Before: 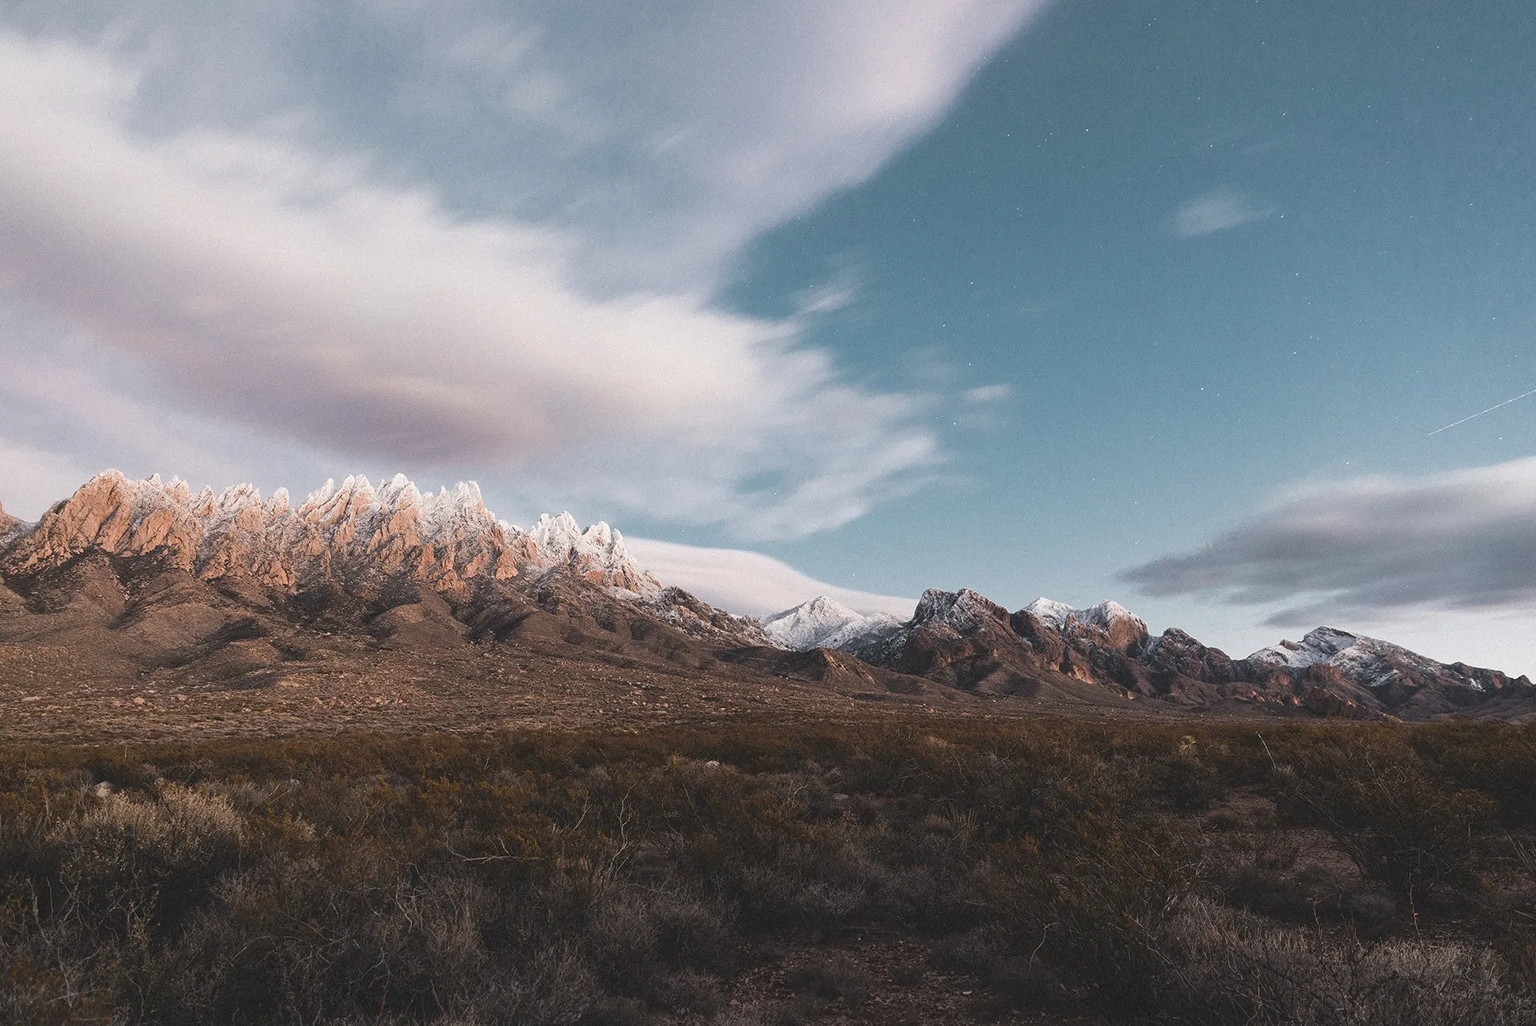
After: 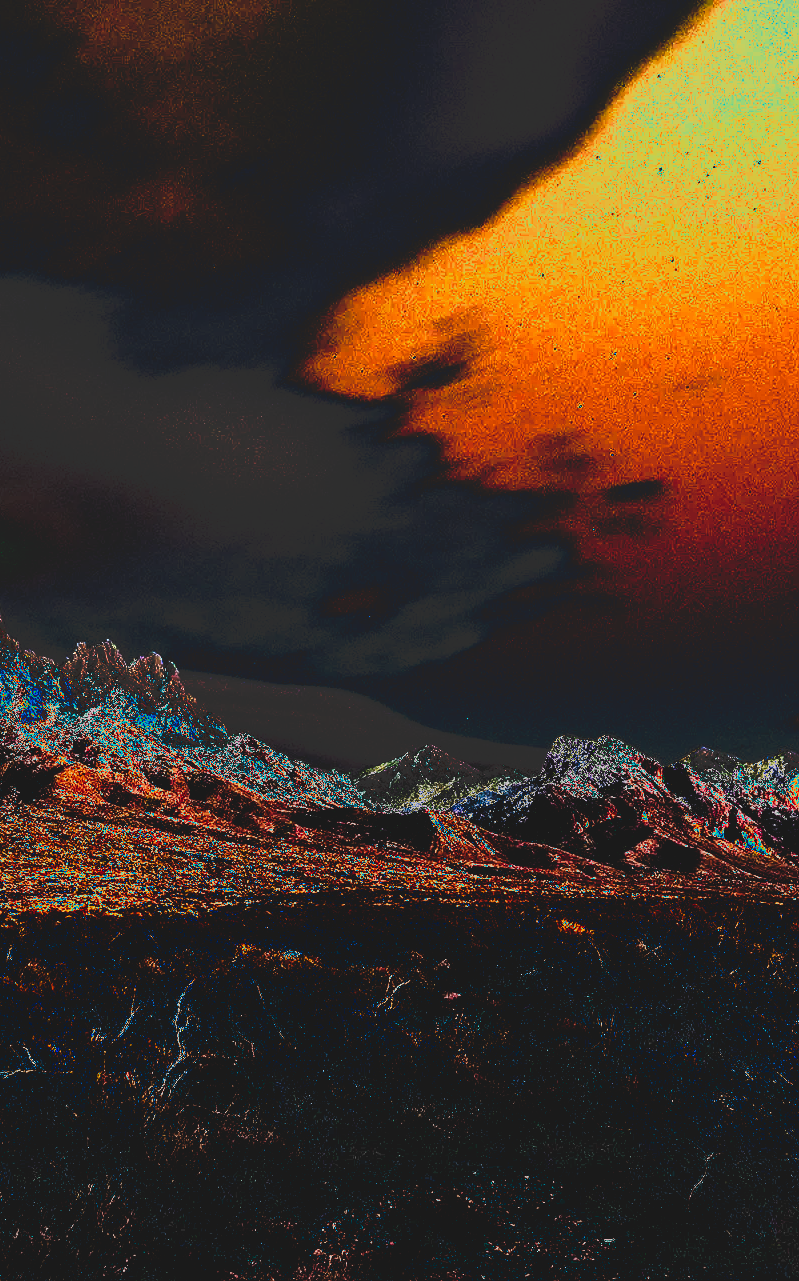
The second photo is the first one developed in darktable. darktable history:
crop: left 31.229%, right 27.105%
exposure: exposure -0.01 EV, compensate highlight preservation false
tone curve: curves: ch0 [(0, 0) (0.003, 0.99) (0.011, 0.983) (0.025, 0.934) (0.044, 0.719) (0.069, 0.382) (0.1, 0.204) (0.136, 0.093) (0.177, 0.094) (0.224, 0.093) (0.277, 0.098) (0.335, 0.214) (0.399, 0.616) (0.468, 0.827) (0.543, 0.464) (0.623, 0.145) (0.709, 0.127) (0.801, 0.187) (0.898, 0.203) (1, 1)], preserve colors none
